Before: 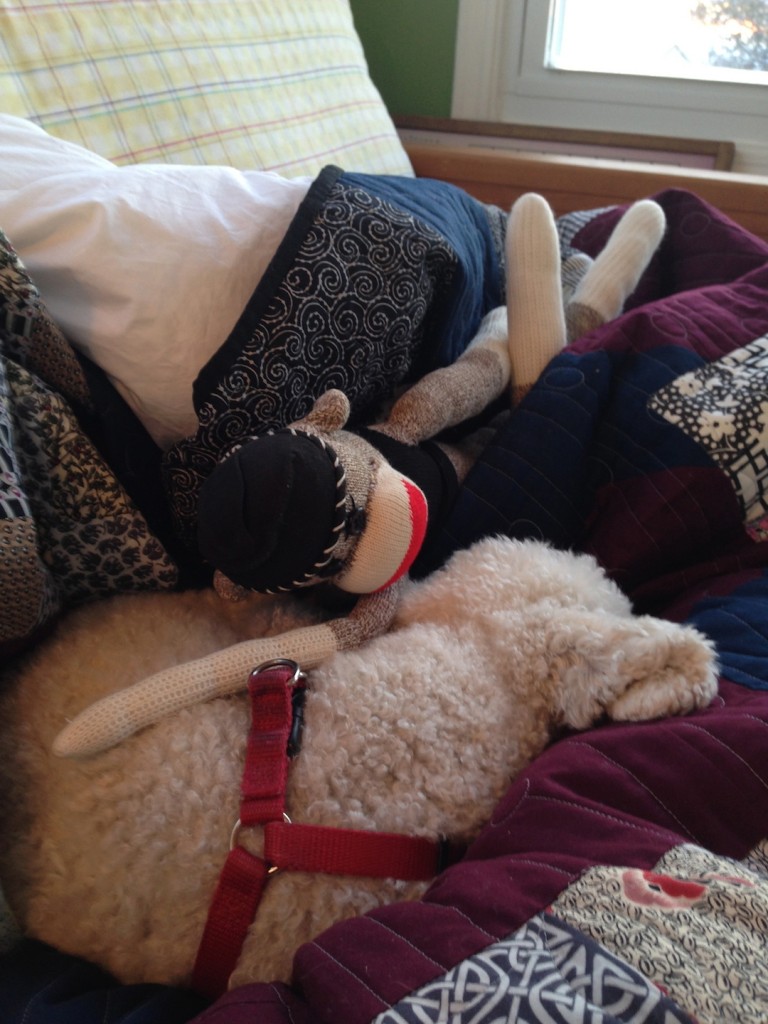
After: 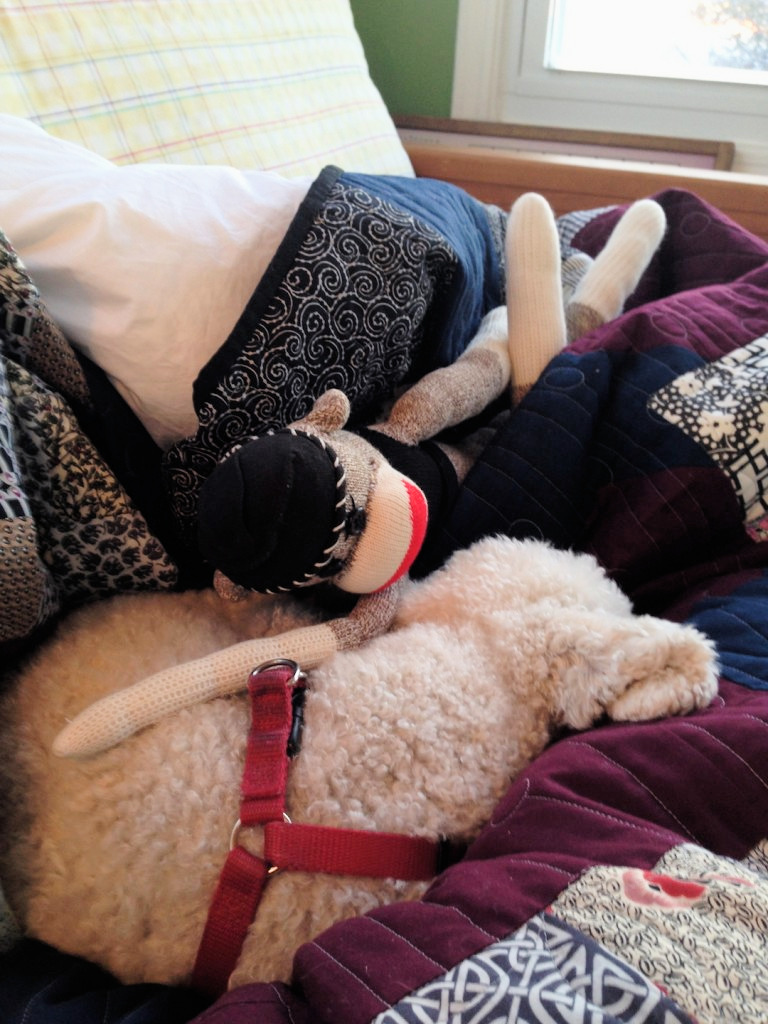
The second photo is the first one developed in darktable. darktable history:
exposure: black level correction 0, exposure 1.099 EV, compensate highlight preservation false
filmic rgb: black relative exposure -7.92 EV, white relative exposure 4.13 EV, hardness 4.06, latitude 52.13%, contrast 1.008, shadows ↔ highlights balance 5.71%, iterations of high-quality reconstruction 0
